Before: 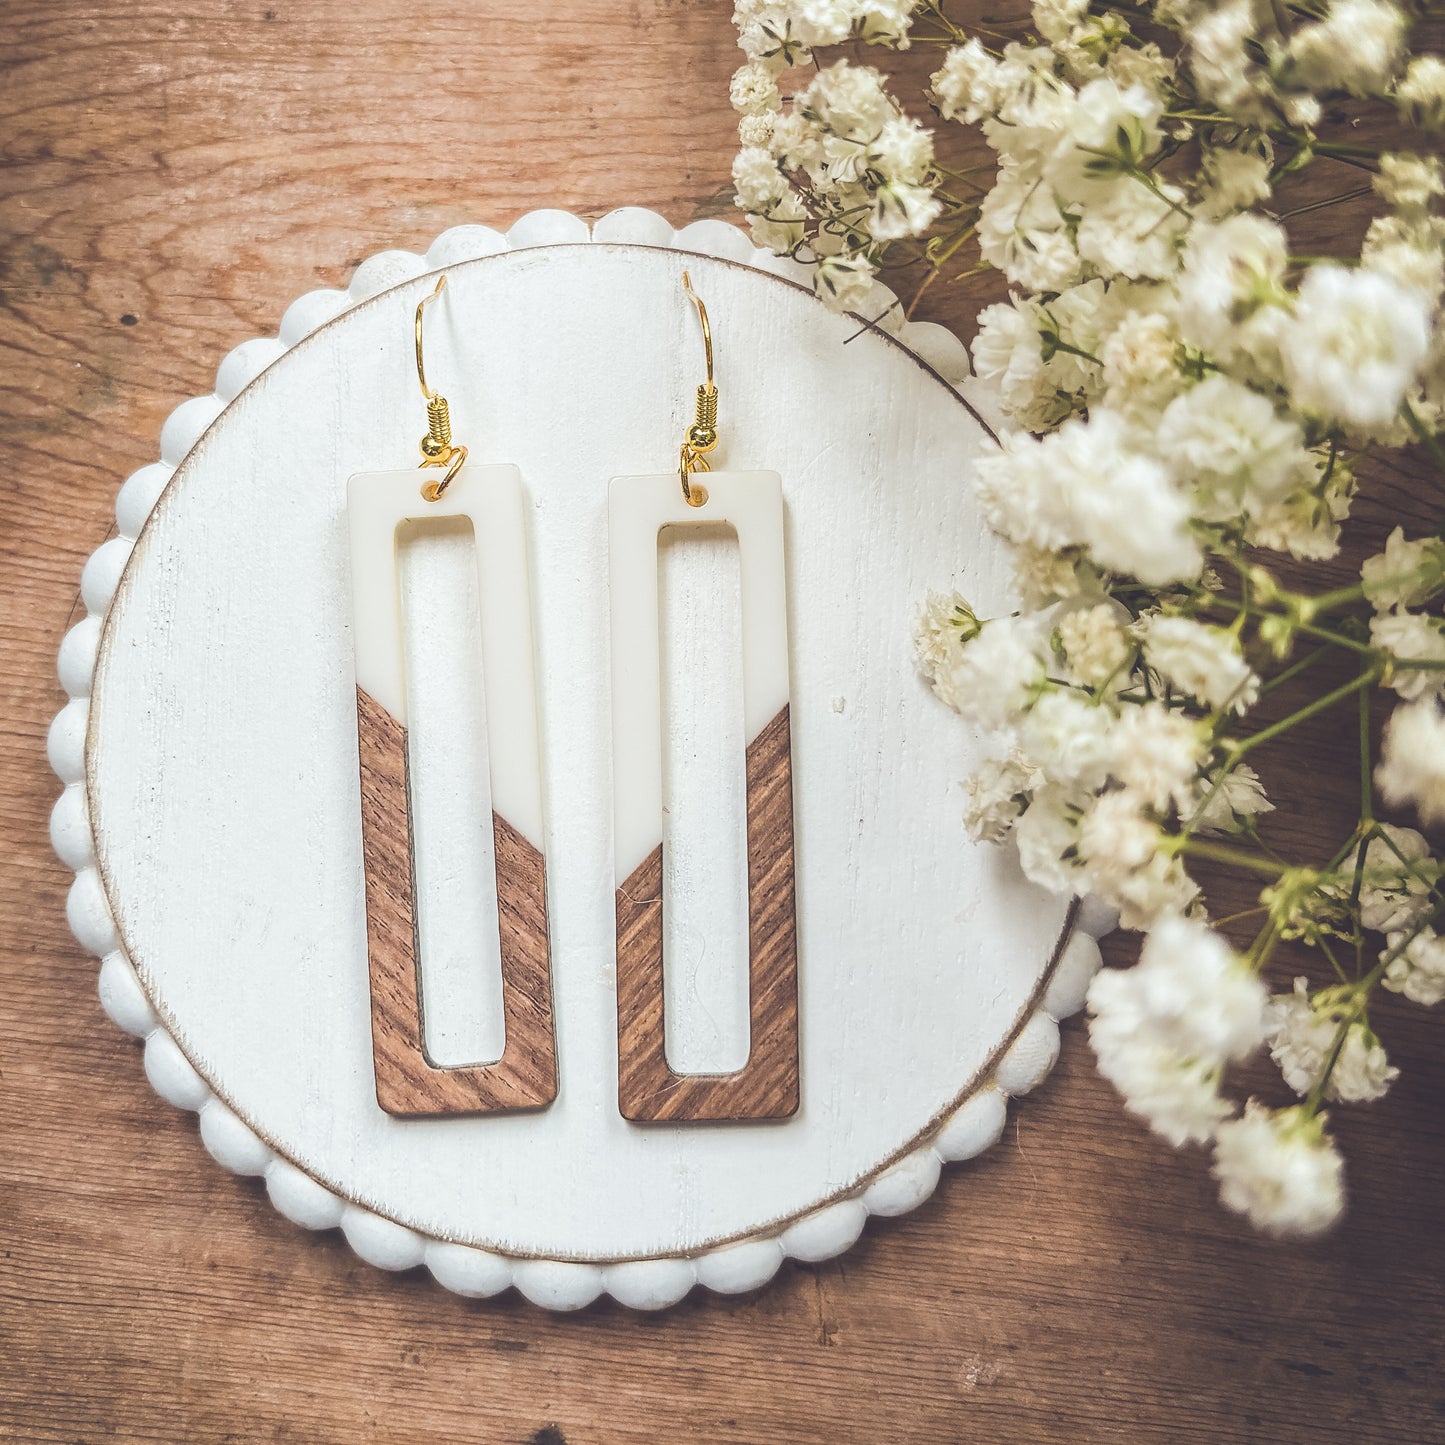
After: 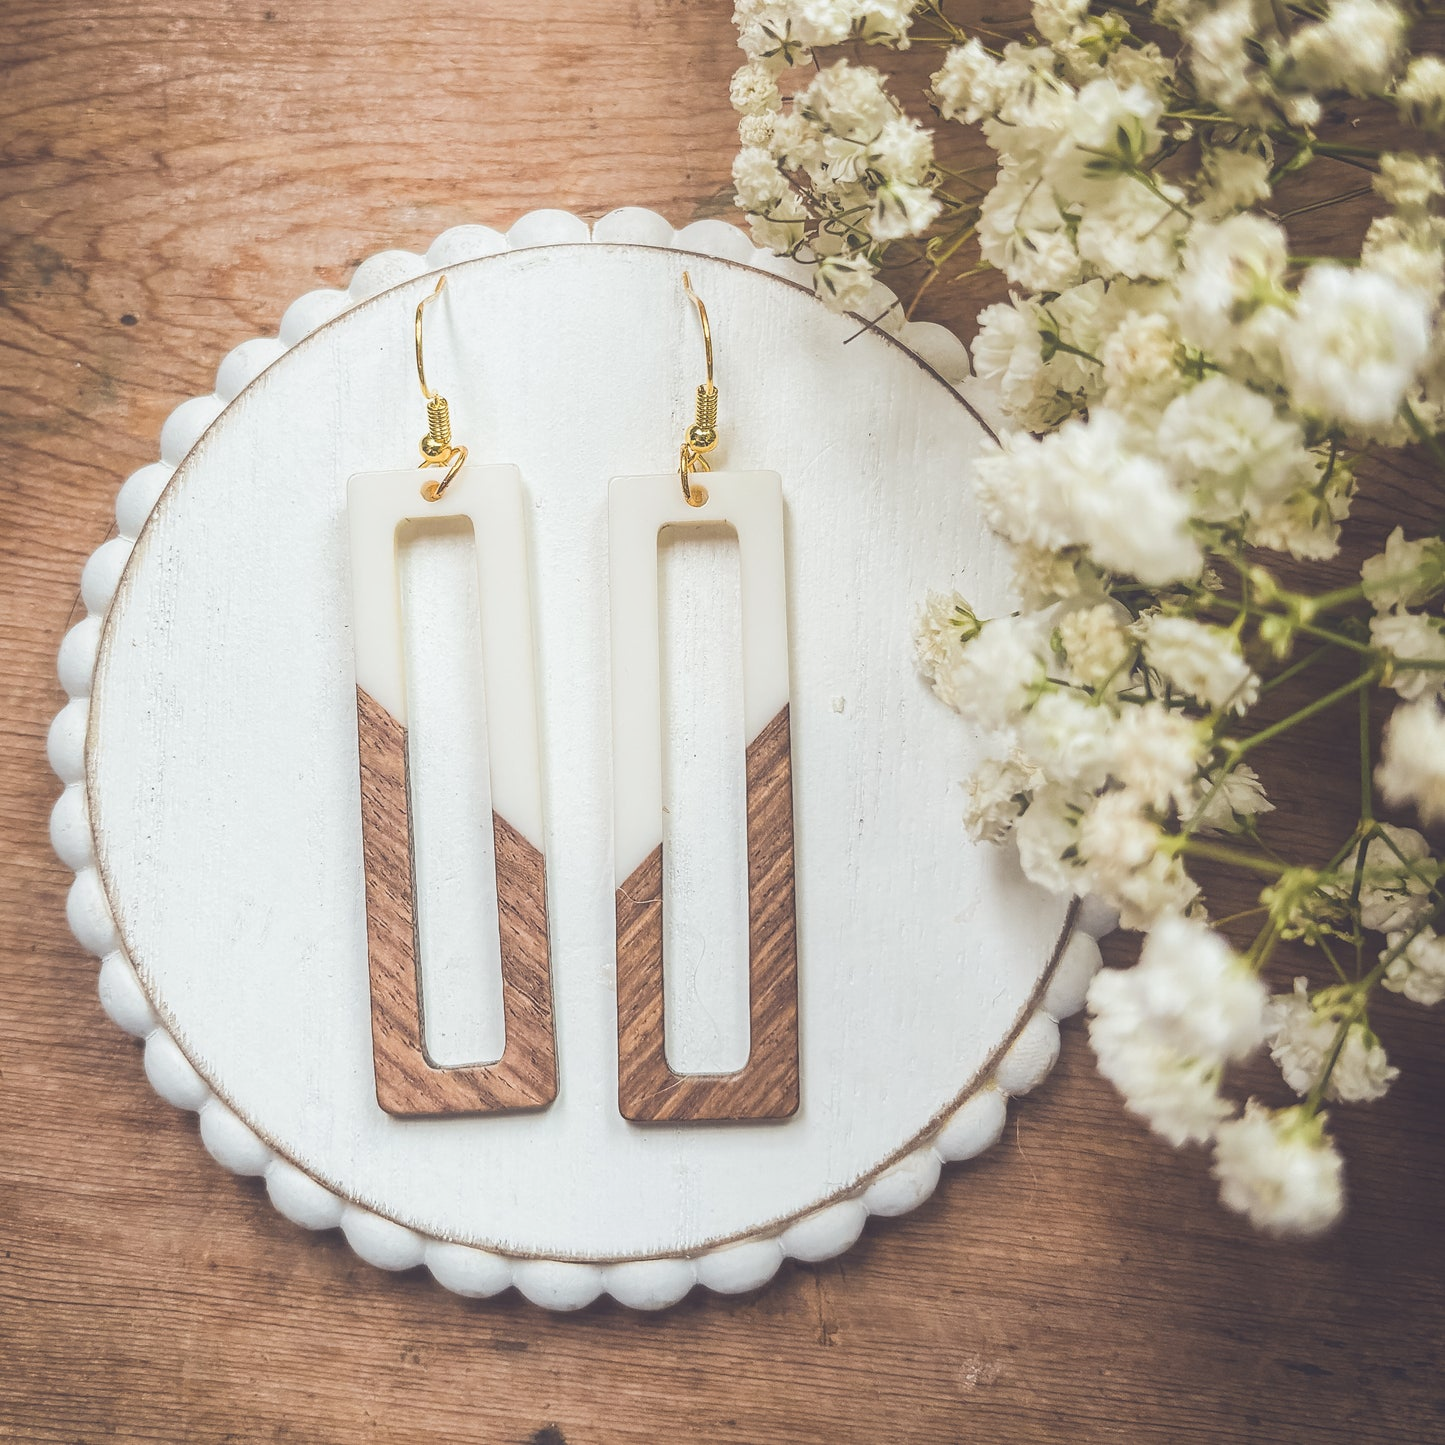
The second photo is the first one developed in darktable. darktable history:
contrast equalizer: octaves 7, y [[0.6 ×6], [0.55 ×6], [0 ×6], [0 ×6], [0 ×6]], mix -0.31
